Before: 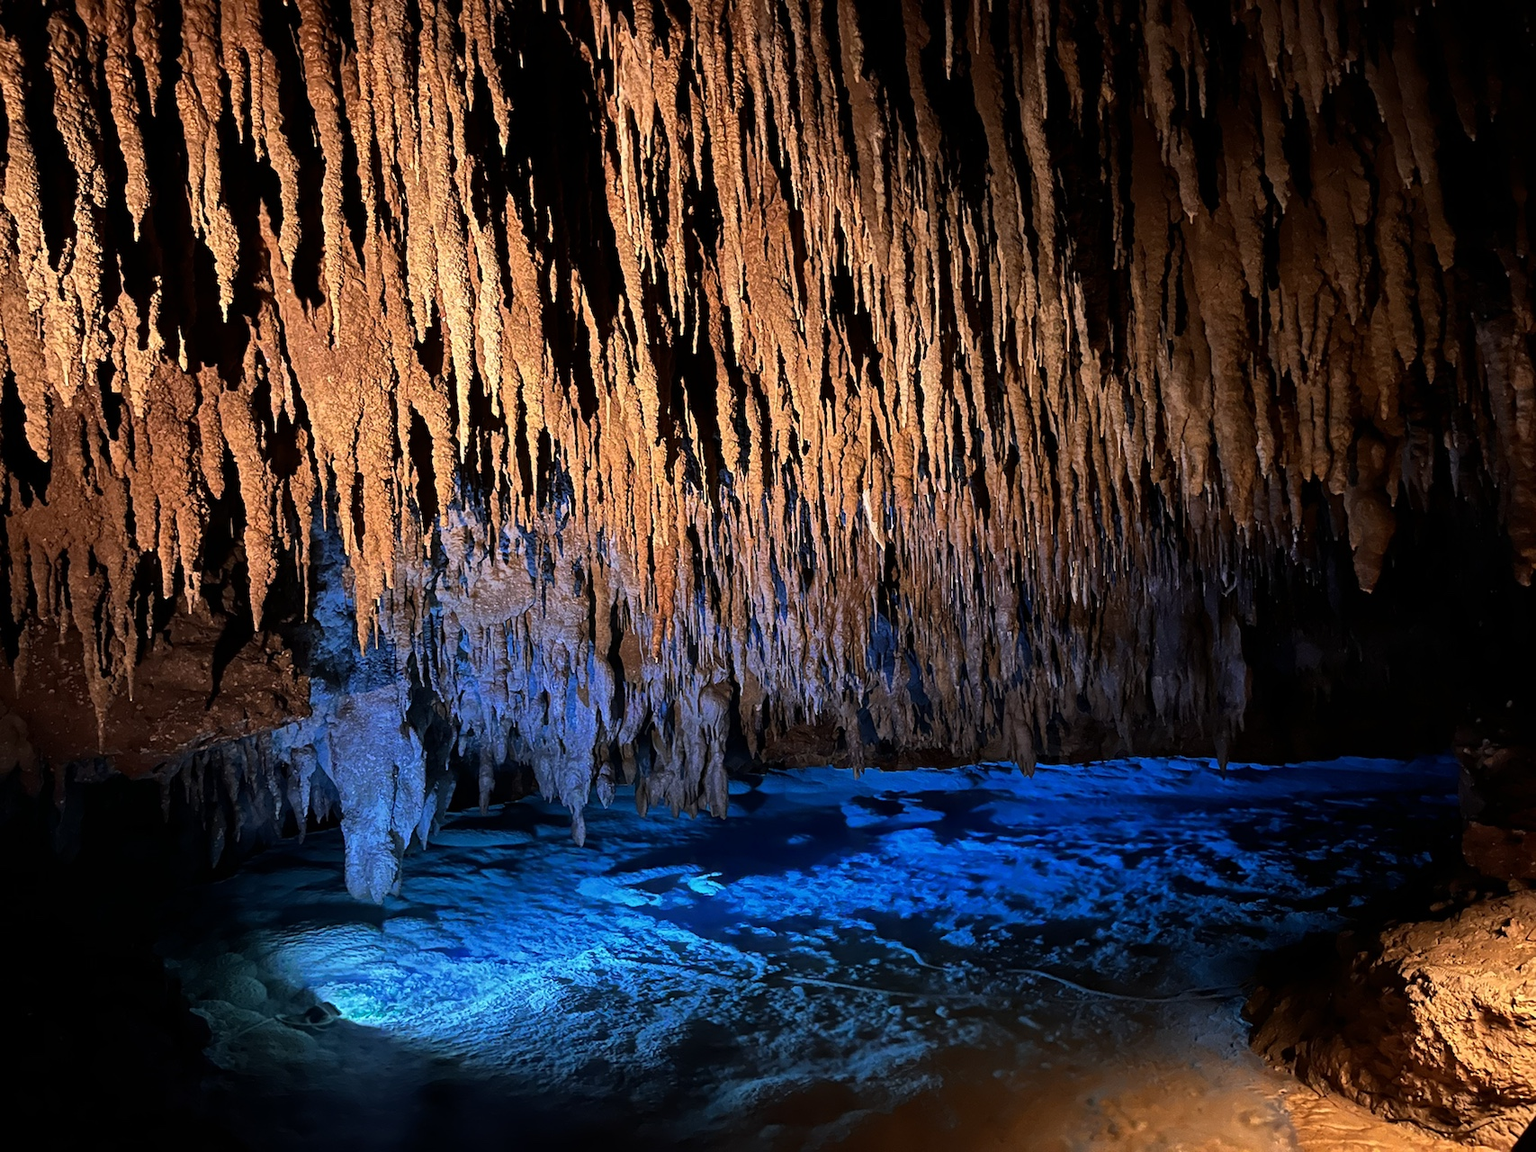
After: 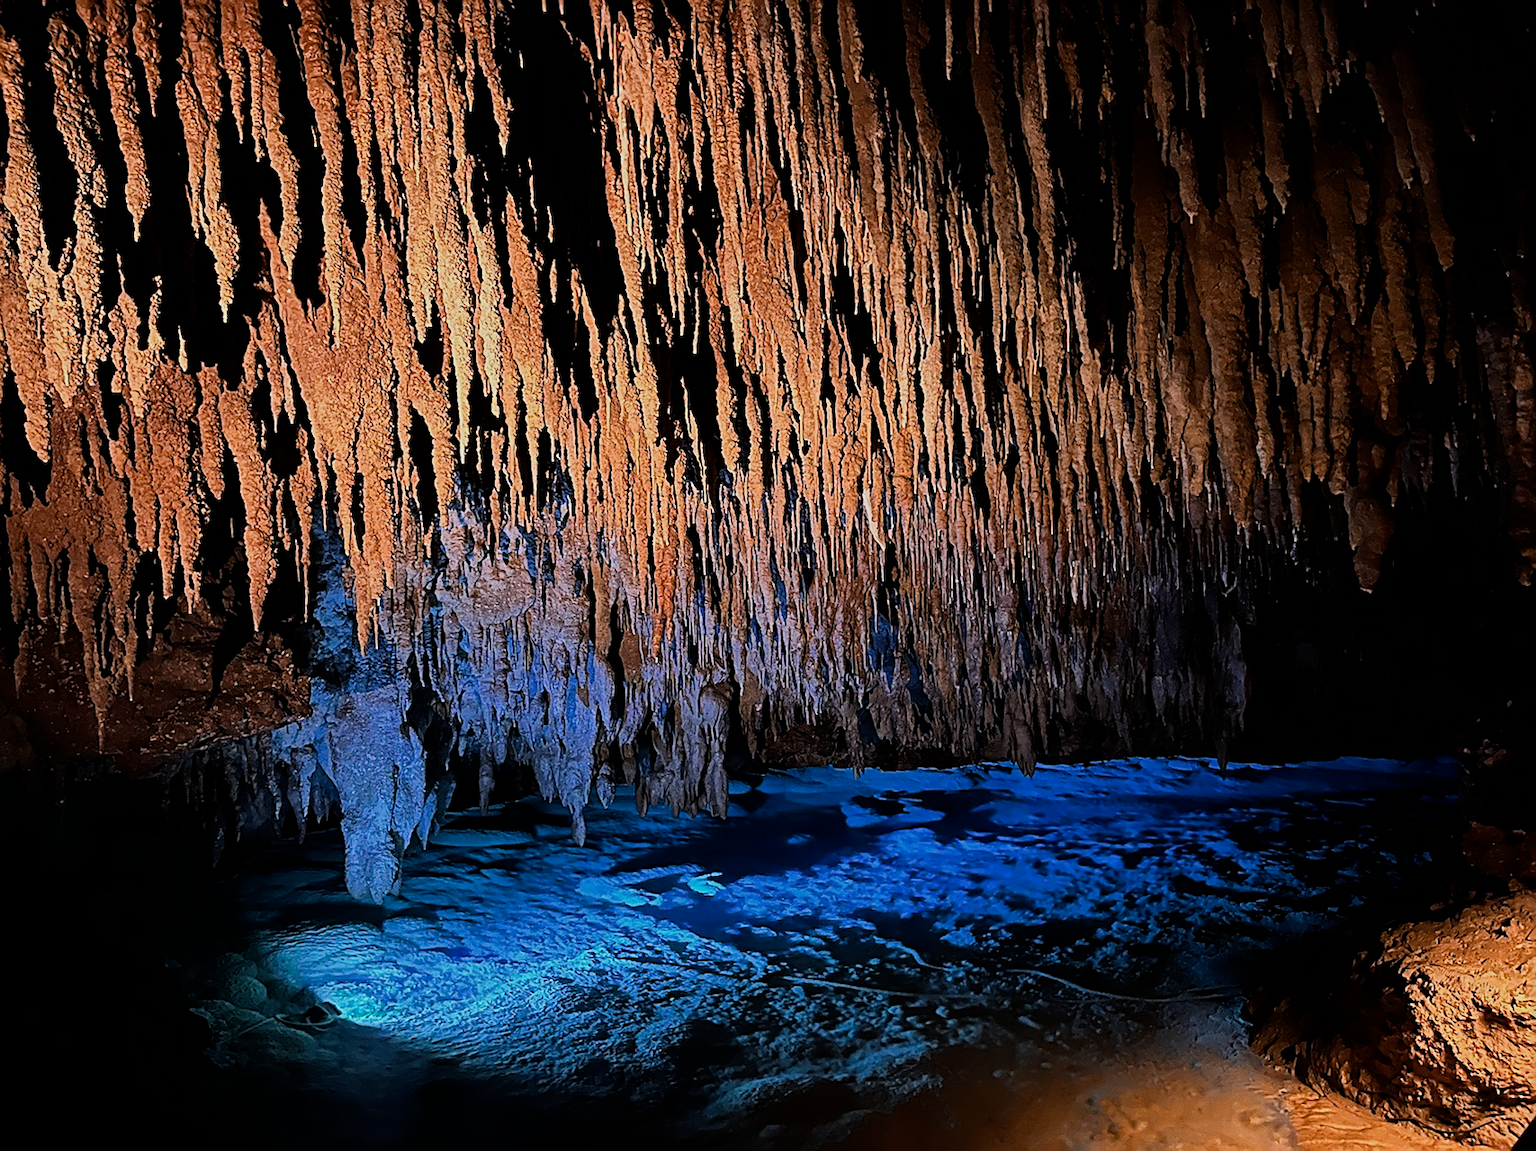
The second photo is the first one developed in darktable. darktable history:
filmic rgb: black relative exposure -7.65 EV, white relative exposure 4.56 EV, hardness 3.61
sharpen: amount 0.75
